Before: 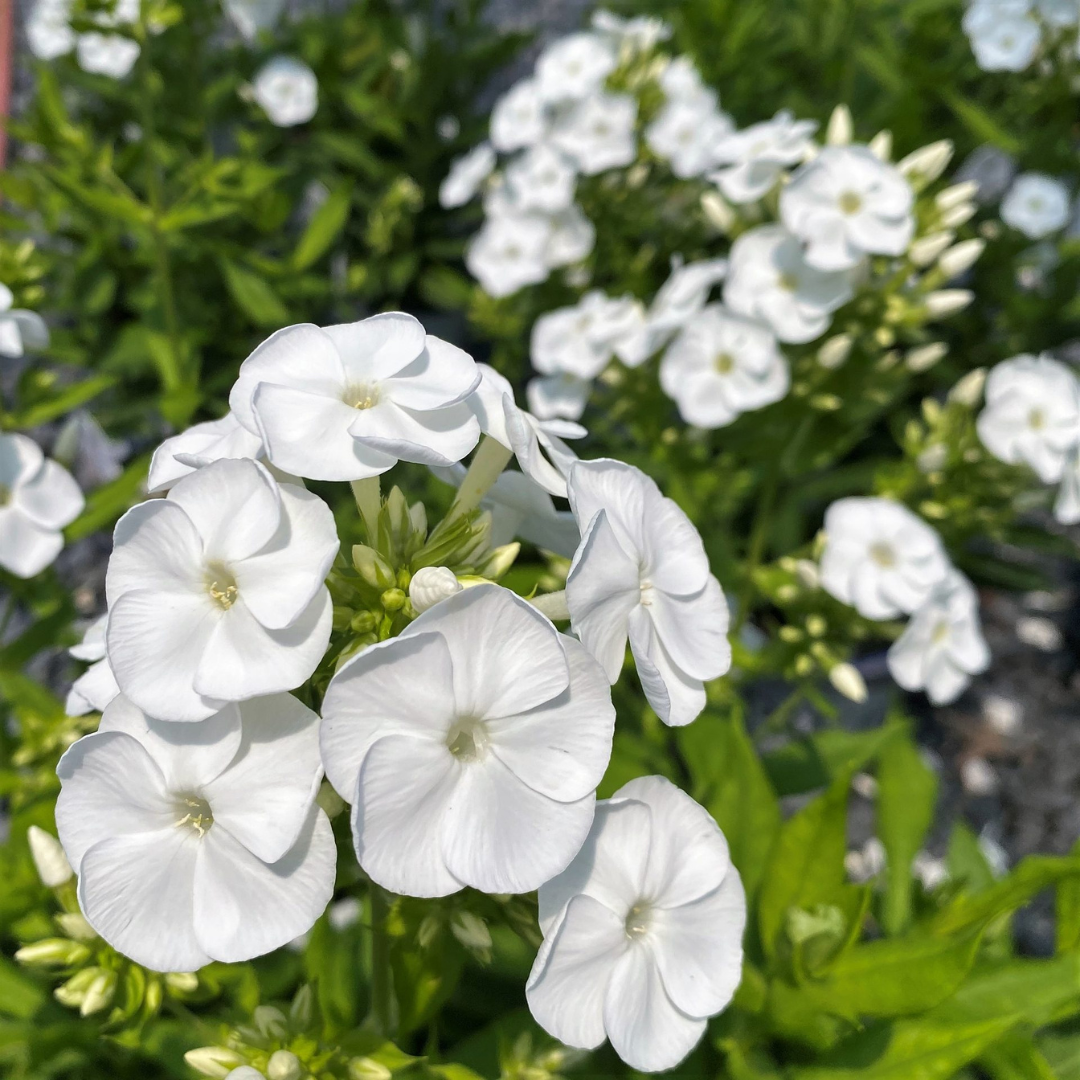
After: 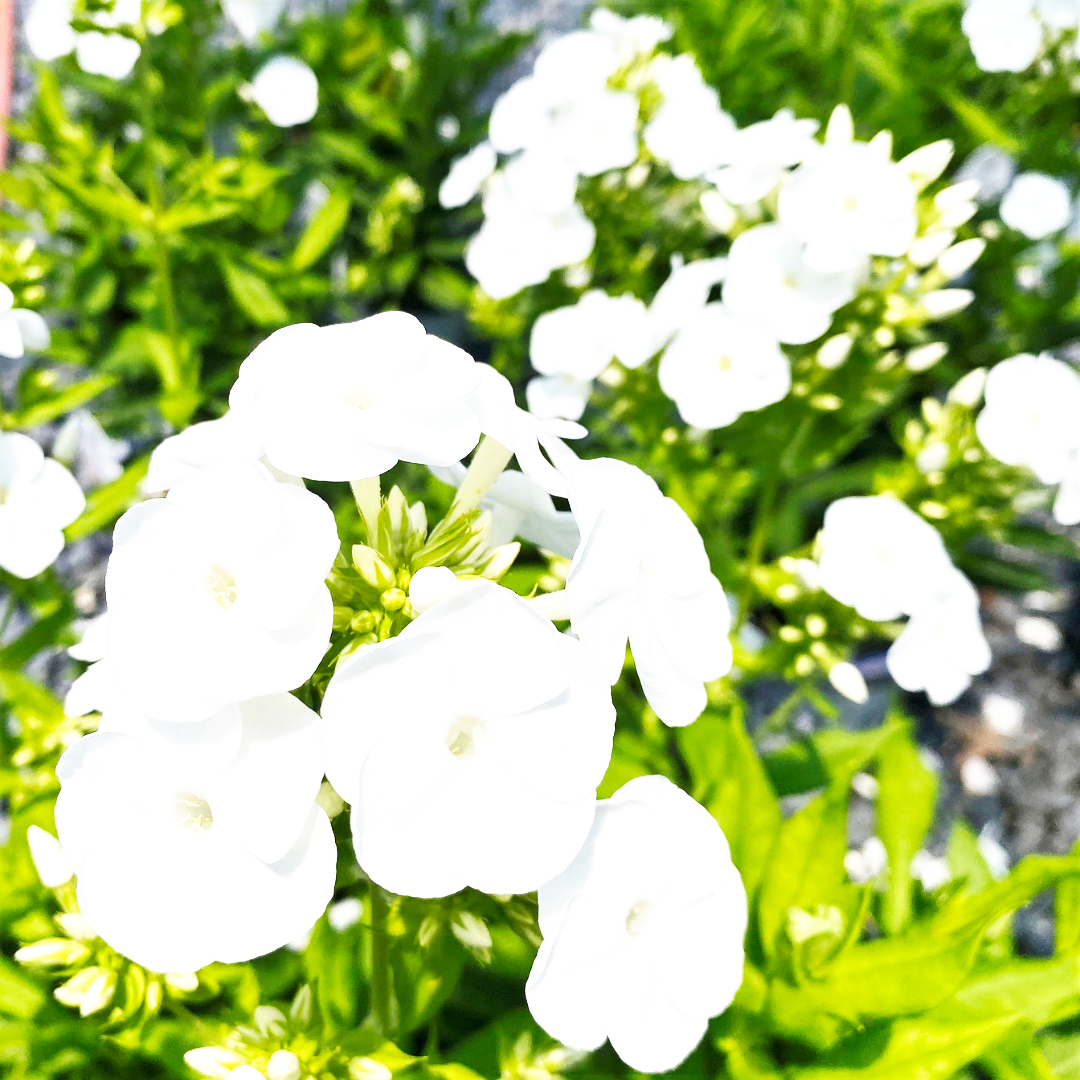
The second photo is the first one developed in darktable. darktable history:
base curve: curves: ch0 [(0, 0) (0.007, 0.004) (0.027, 0.03) (0.046, 0.07) (0.207, 0.54) (0.442, 0.872) (0.673, 0.972) (1, 1)], exposure shift 0.01, preserve colors none
exposure: black level correction 0, exposure 1 EV, compensate exposure bias true, compensate highlight preservation false
tone equalizer: -8 EV 0.257 EV, -7 EV 0.395 EV, -6 EV 0.383 EV, -5 EV 0.252 EV, -3 EV -0.252 EV, -2 EV -0.428 EV, -1 EV -0.413 EV, +0 EV -0.246 EV
